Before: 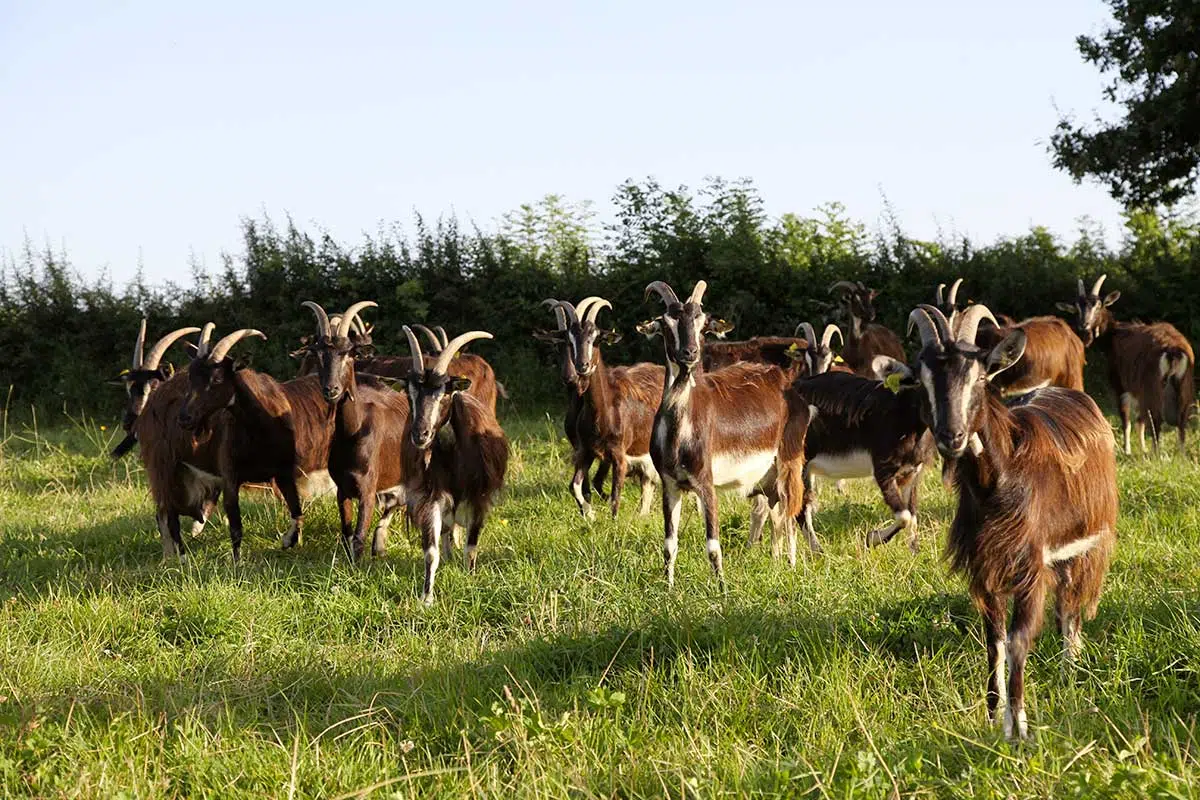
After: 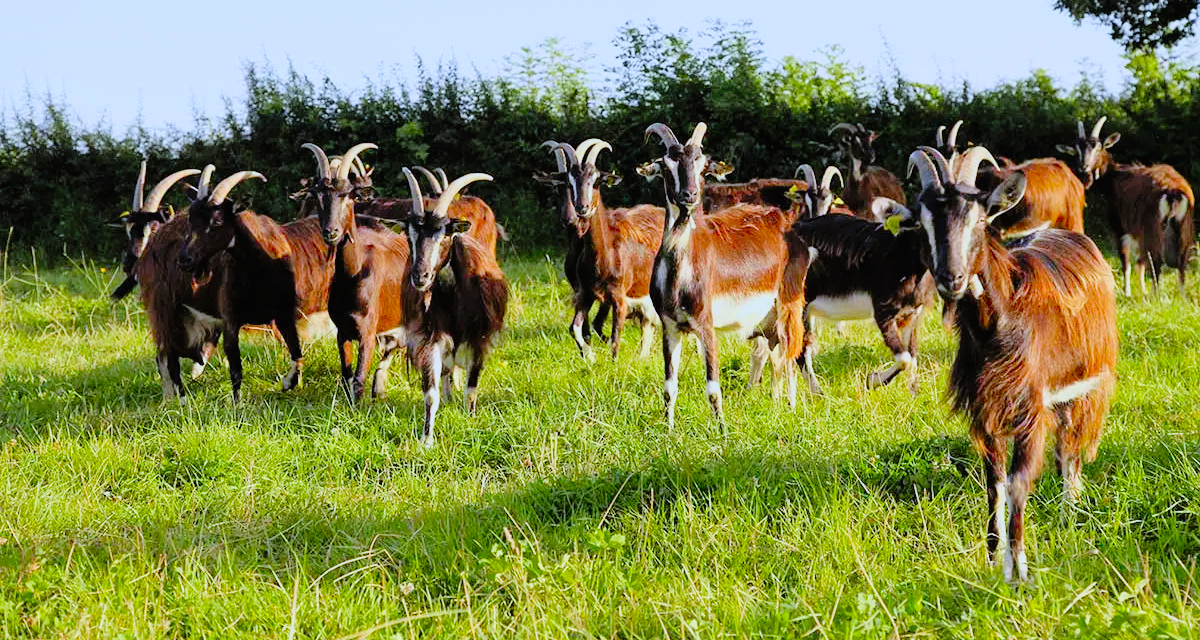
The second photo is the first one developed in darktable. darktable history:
white balance: red 0.926, green 1.003, blue 1.133
crop and rotate: top 19.998%
levels: levels [0, 0.397, 0.955]
filmic rgb: black relative exposure -7.75 EV, white relative exposure 4.4 EV, threshold 3 EV, hardness 3.76, latitude 38.11%, contrast 0.966, highlights saturation mix 10%, shadows ↔ highlights balance 4.59%, color science v4 (2020), enable highlight reconstruction true
